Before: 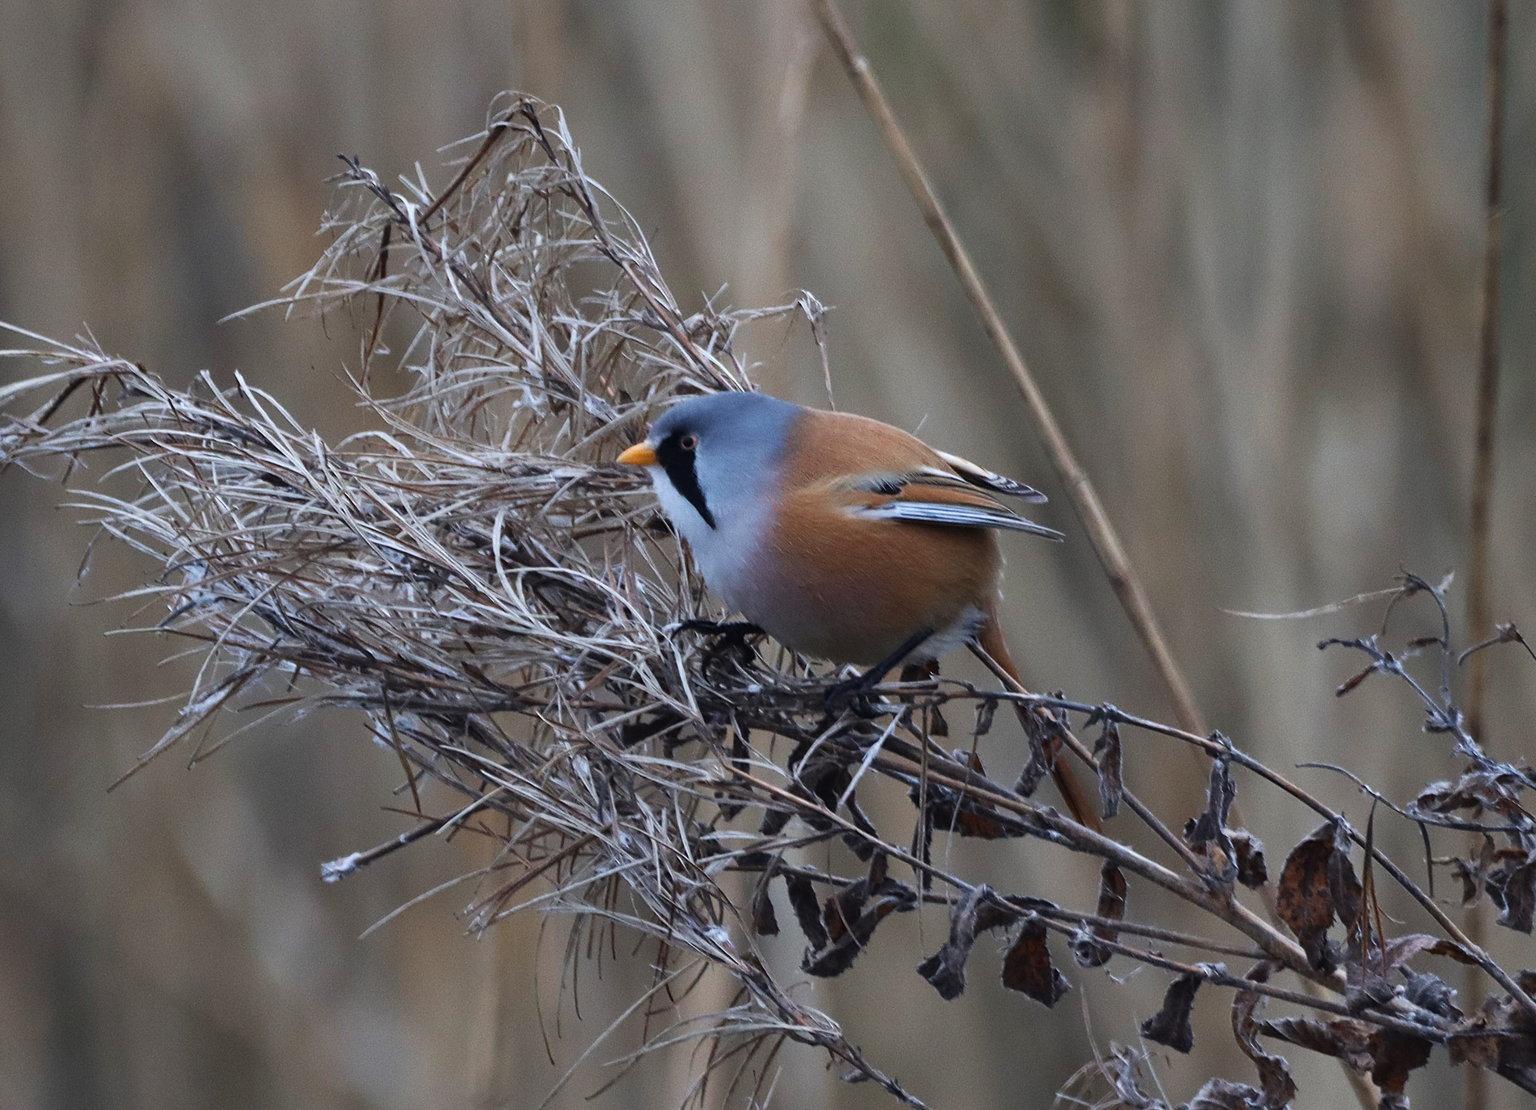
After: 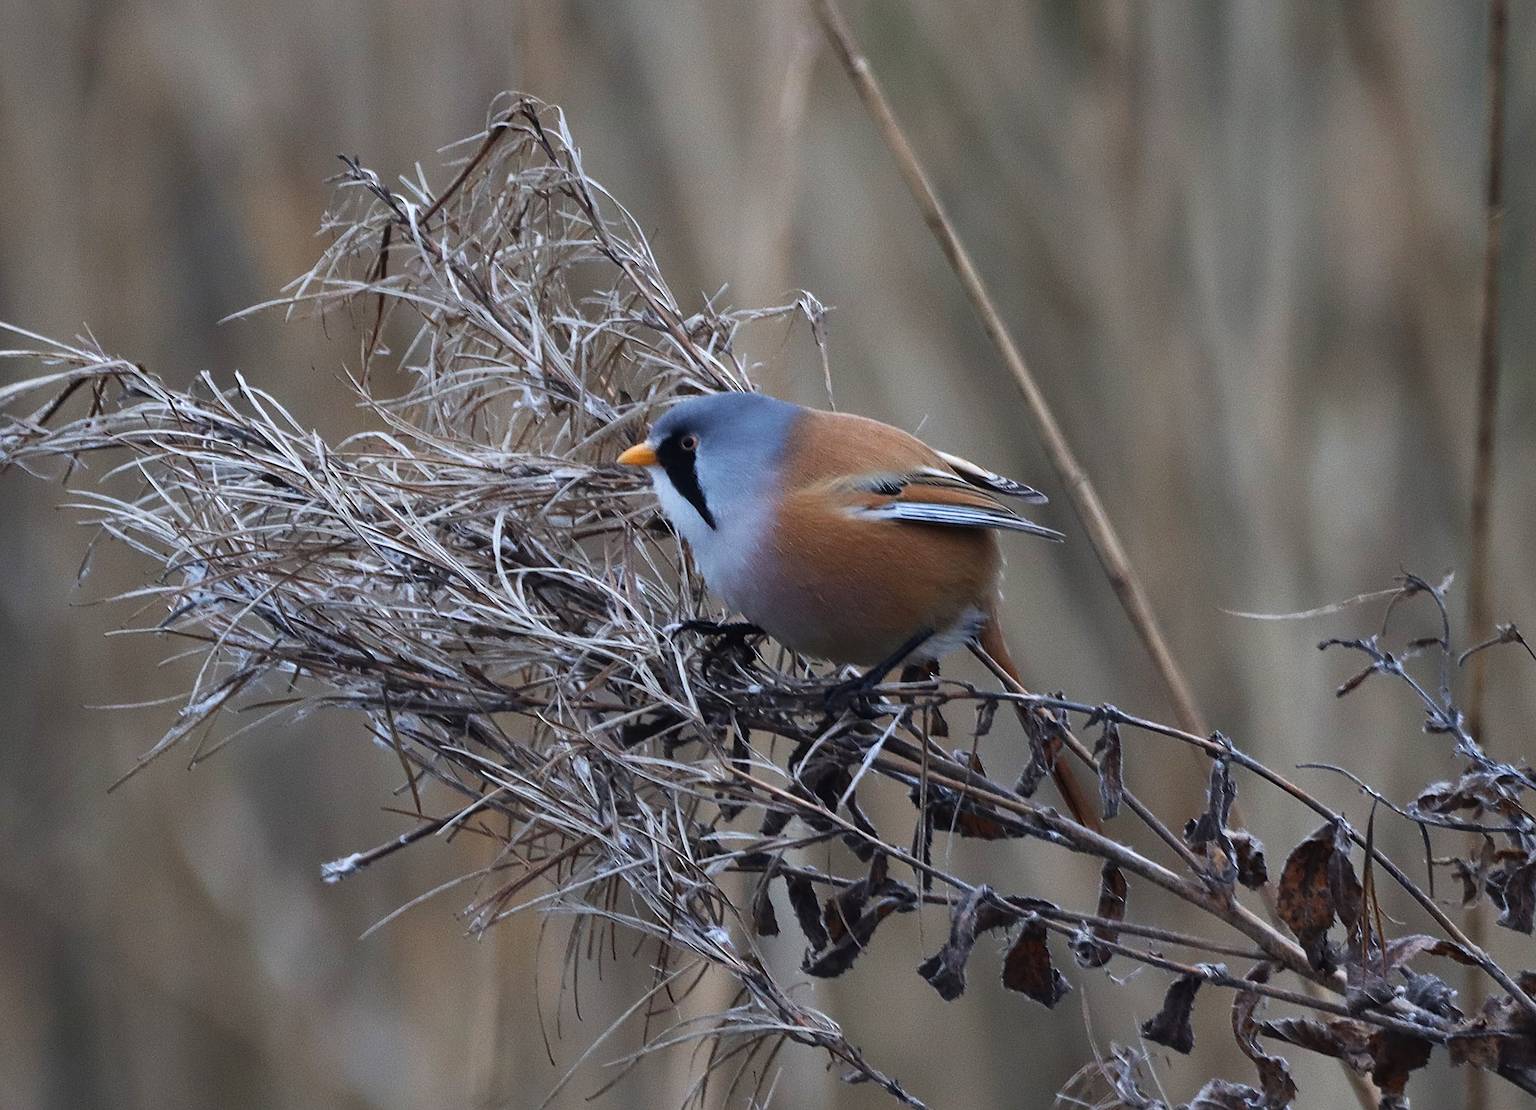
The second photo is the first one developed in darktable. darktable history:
shadows and highlights: shadows -10.63, white point adjustment 1.46, highlights 11.12
sharpen: on, module defaults
